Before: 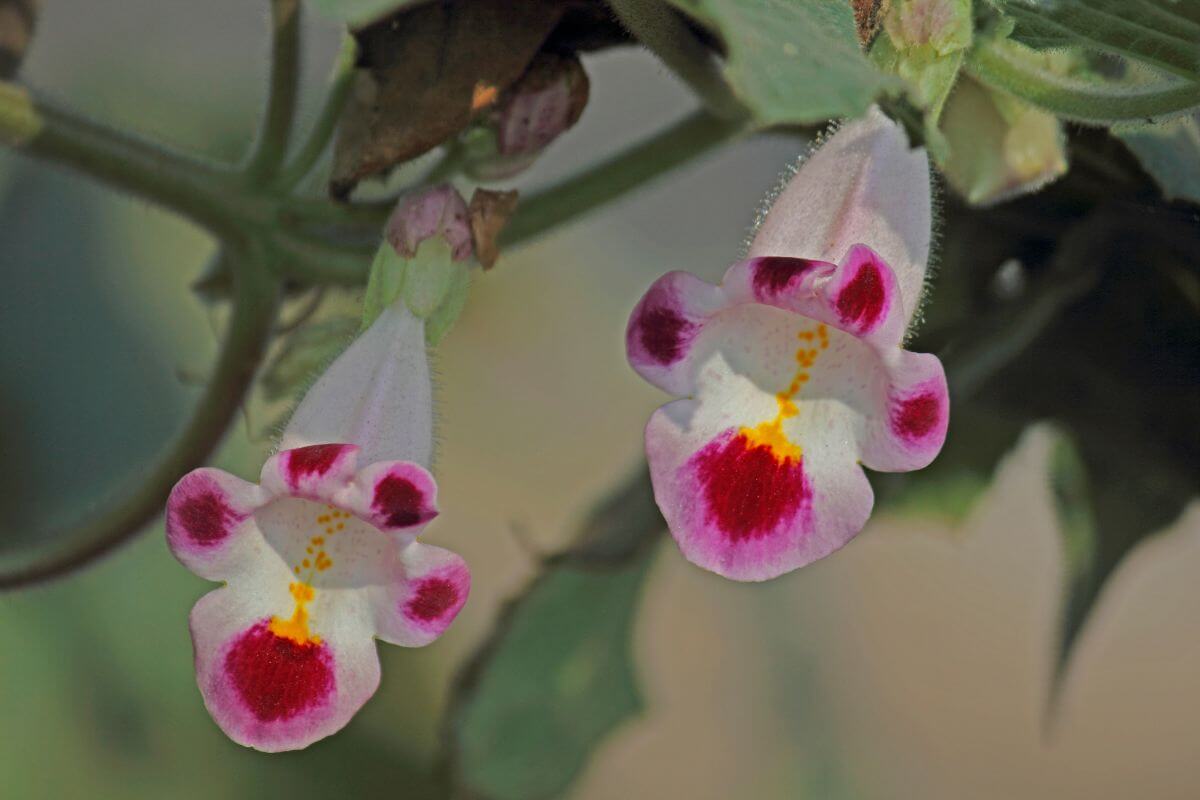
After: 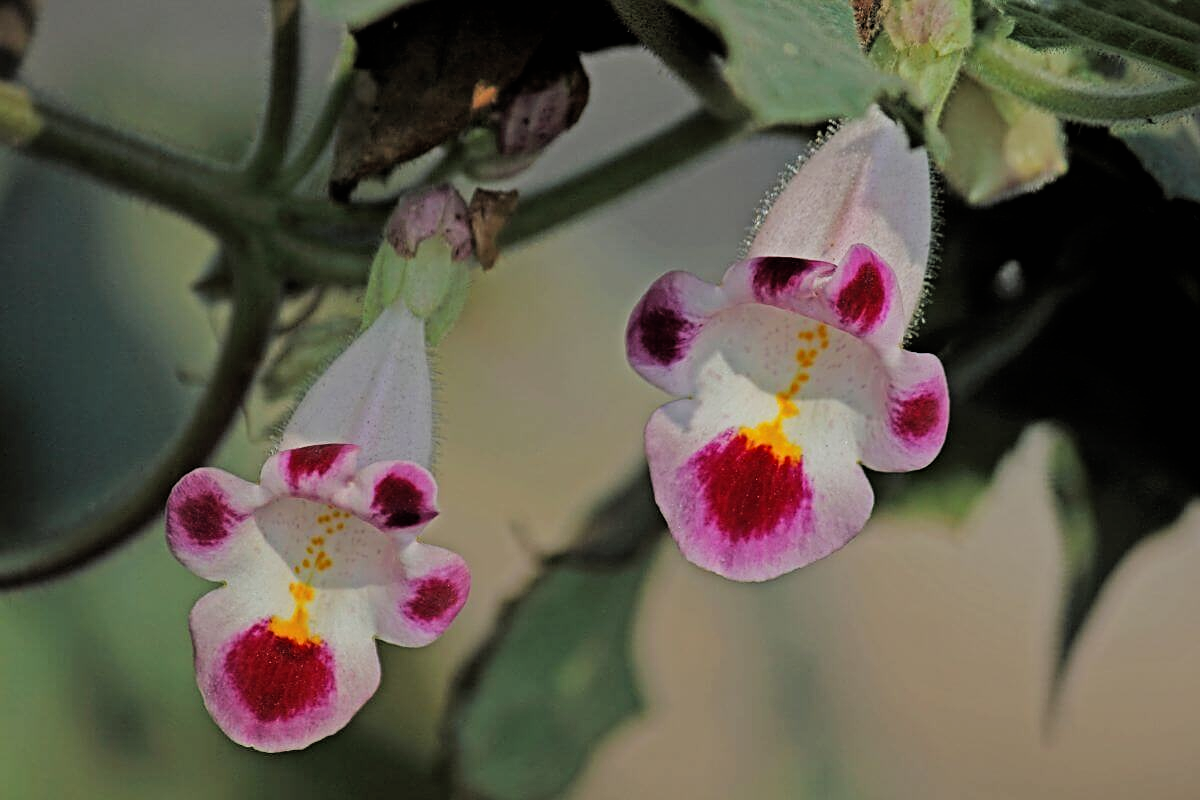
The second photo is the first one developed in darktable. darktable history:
shadows and highlights: shadows 25.72, highlights -25.6
filmic rgb: black relative exposure -5.02 EV, white relative exposure 3.97 EV, threshold 5.98 EV, hardness 2.91, contrast 1.299, highlights saturation mix -29.09%, enable highlight reconstruction true
sharpen: on, module defaults
